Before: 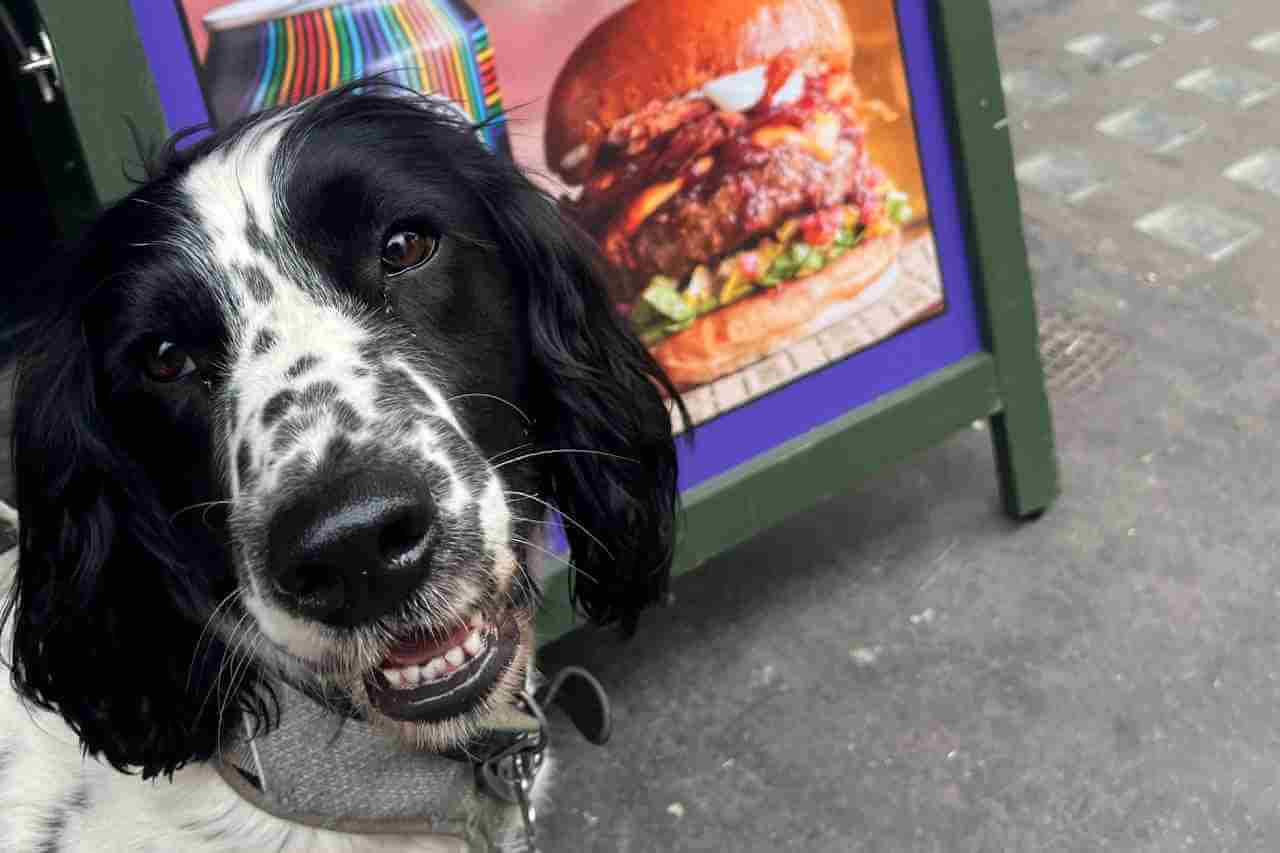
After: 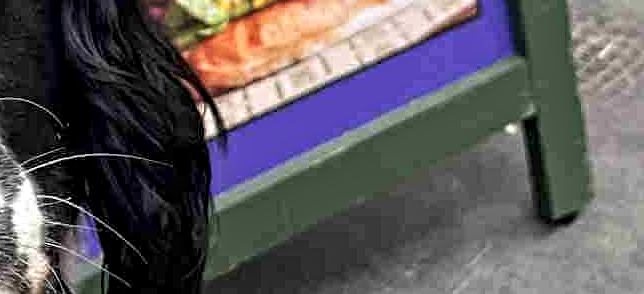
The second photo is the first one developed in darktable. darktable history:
crop: left 36.512%, top 34.773%, right 13.11%, bottom 30.649%
contrast equalizer: y [[0.5, 0.542, 0.583, 0.625, 0.667, 0.708], [0.5 ×6], [0.5 ×6], [0 ×6], [0 ×6]]
